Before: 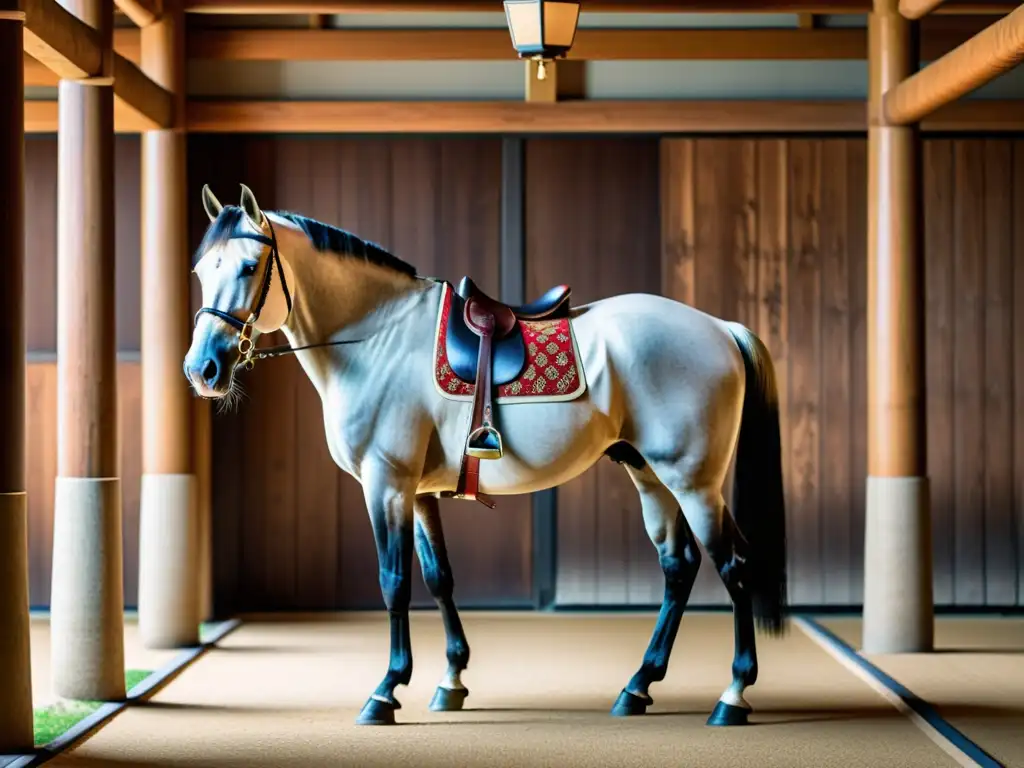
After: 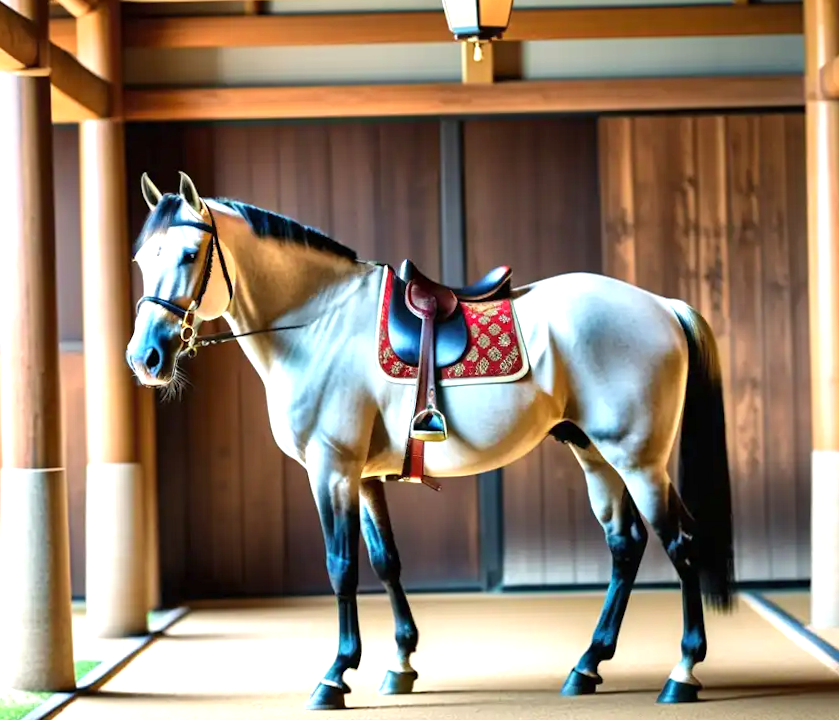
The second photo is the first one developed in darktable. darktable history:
crop and rotate: angle 1.22°, left 4.39%, top 1.069%, right 11.29%, bottom 2.424%
exposure: black level correction 0, exposure 0.703 EV, compensate highlight preservation false
